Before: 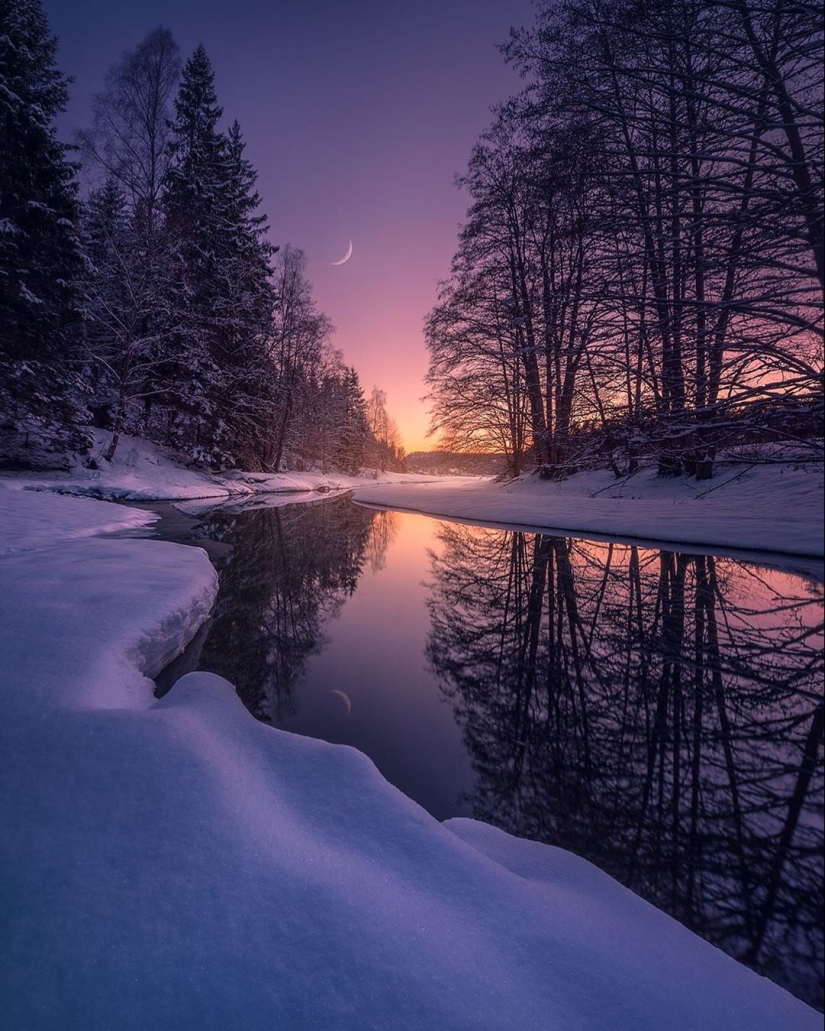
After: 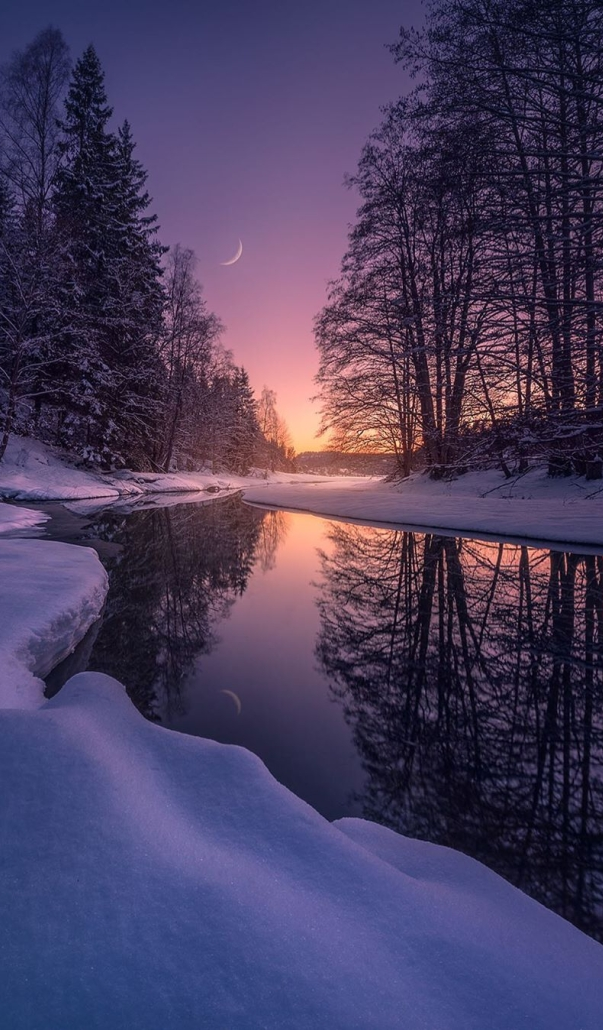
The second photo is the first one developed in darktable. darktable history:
crop: left 13.409%, top 0%, right 13.447%
